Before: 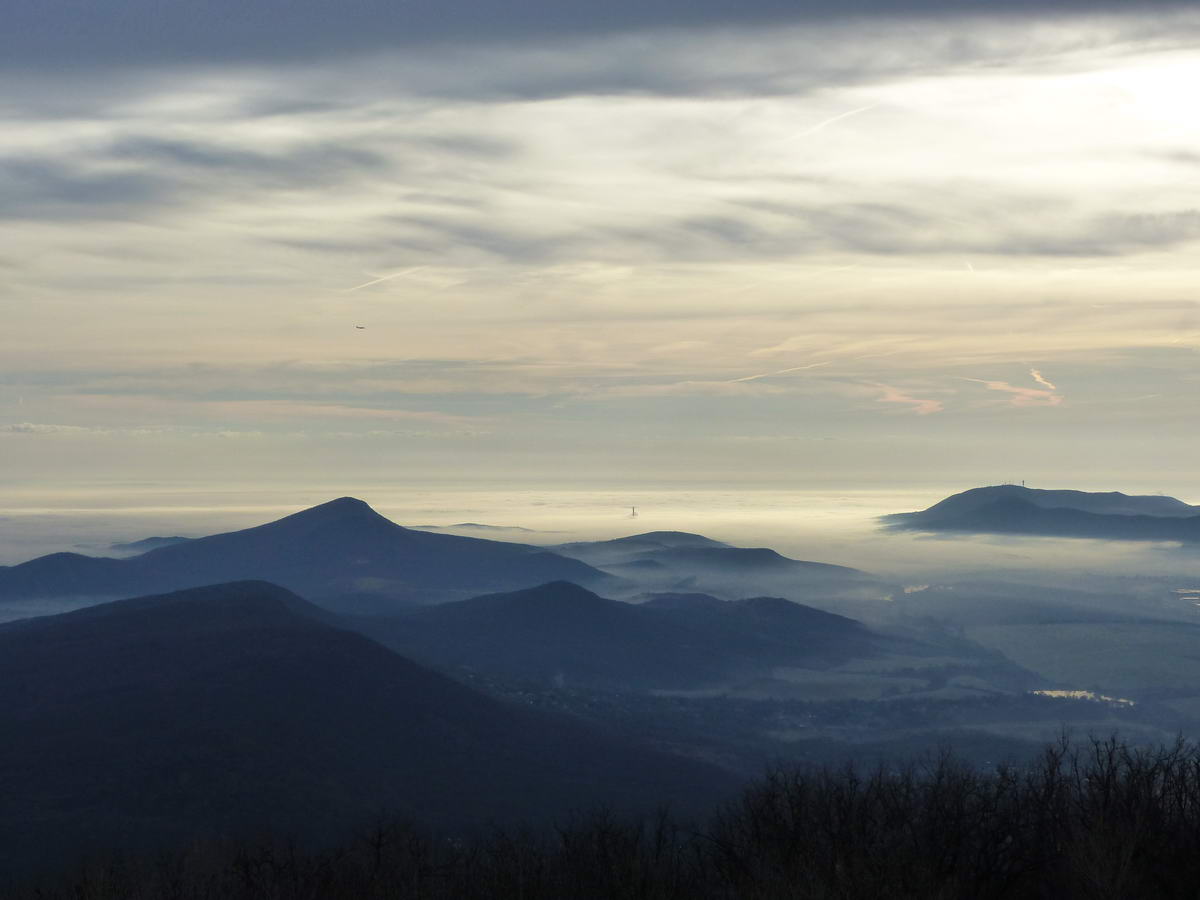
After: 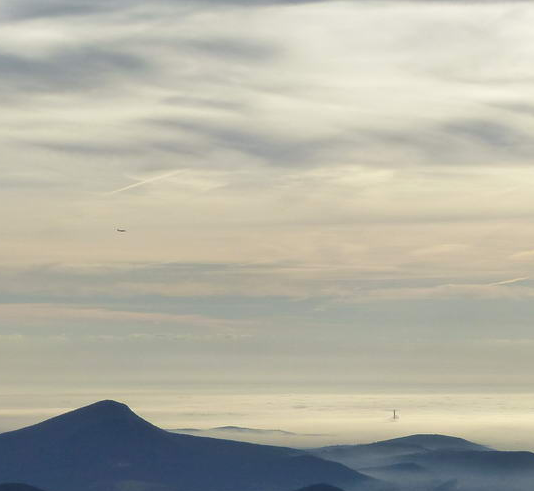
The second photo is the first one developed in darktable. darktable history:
crop: left 19.923%, top 10.809%, right 35.529%, bottom 34.625%
